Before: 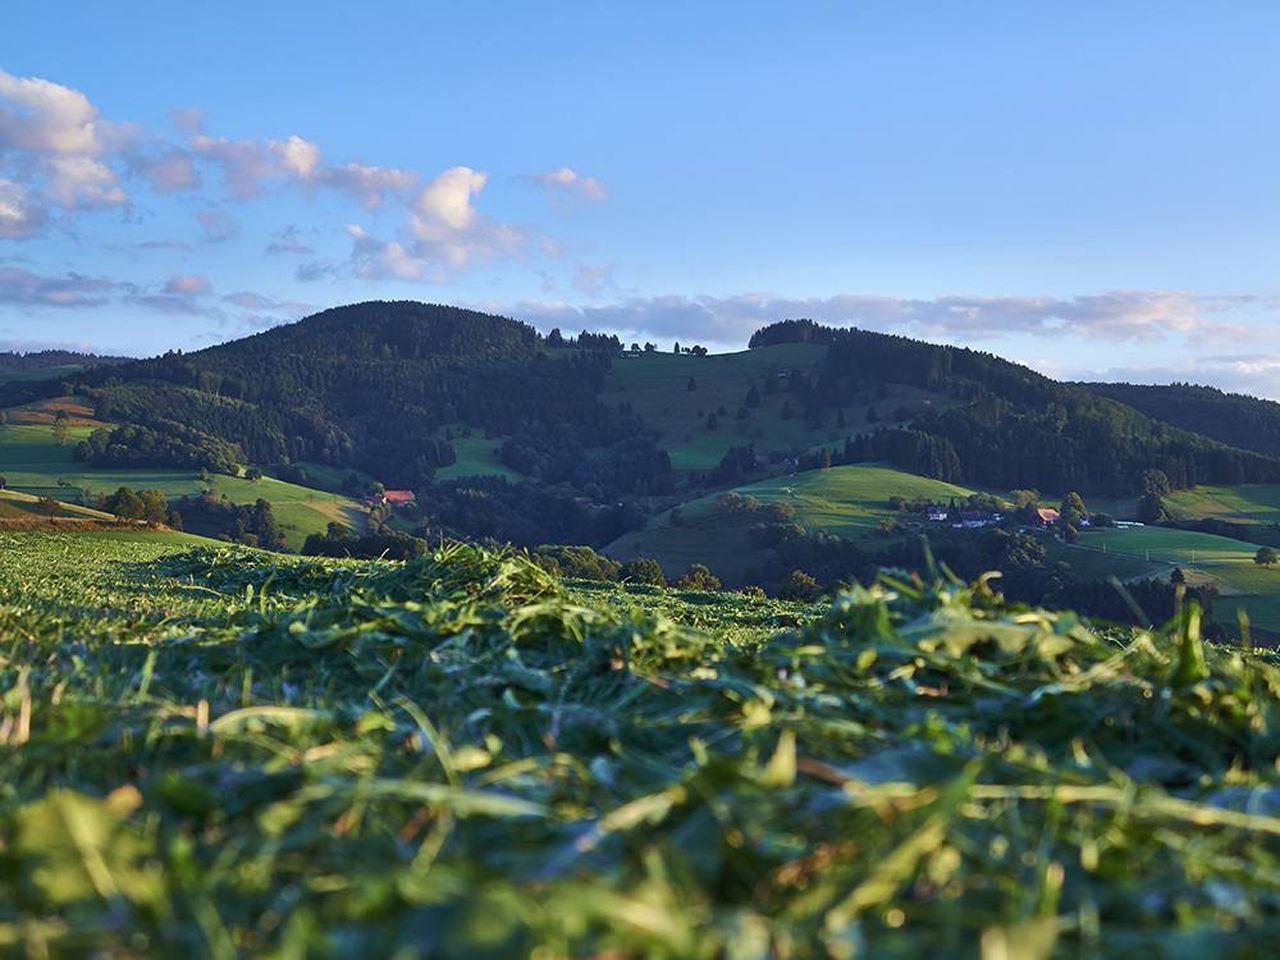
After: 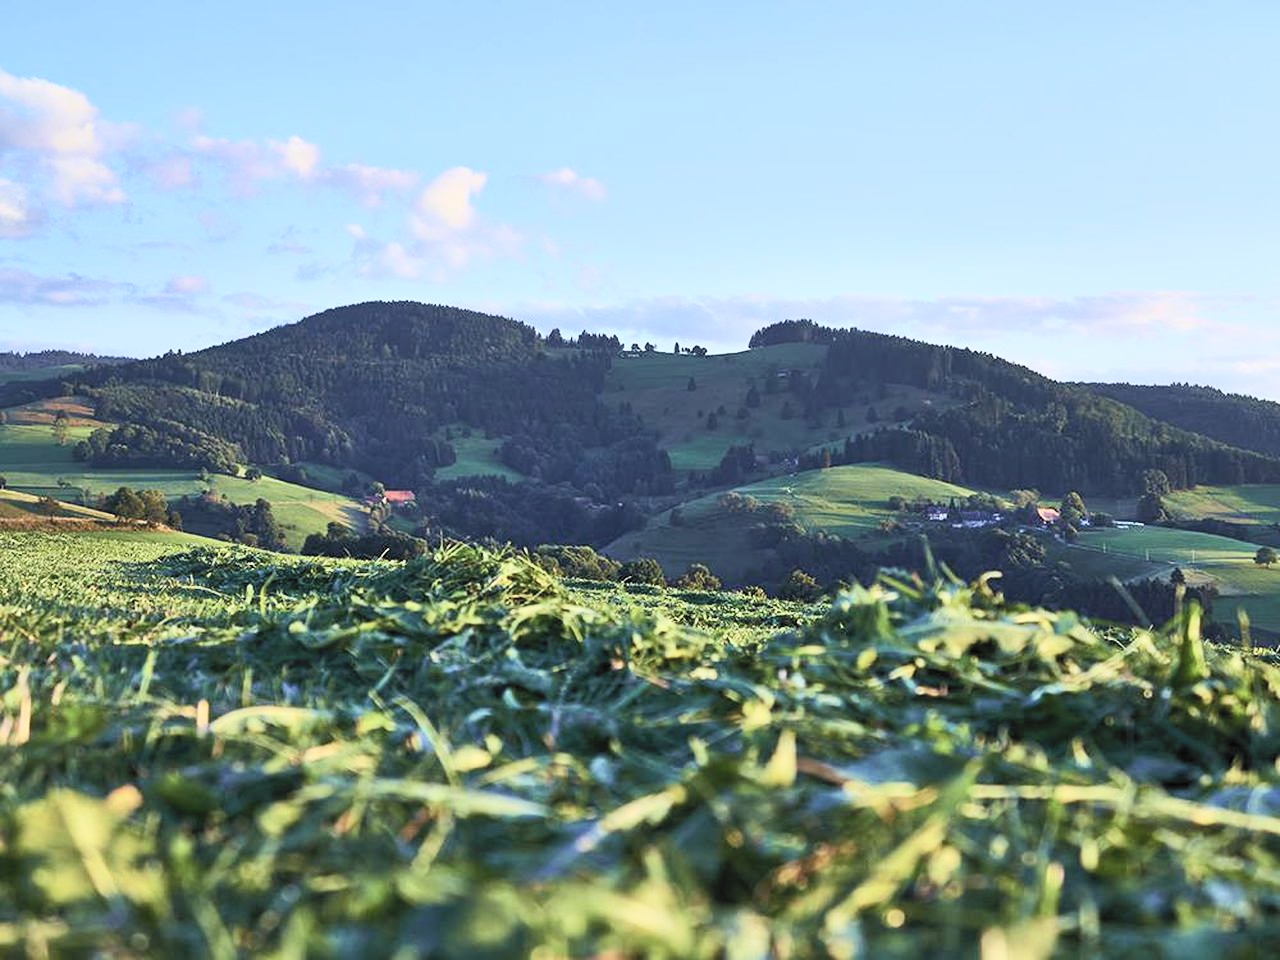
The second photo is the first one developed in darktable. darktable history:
filmic rgb: middle gray luminance 18.38%, black relative exposure -8.9 EV, white relative exposure 3.74 EV, threshold 2.98 EV, target black luminance 0%, hardness 4.86, latitude 67.56%, contrast 0.959, highlights saturation mix 19.81%, shadows ↔ highlights balance 21.05%, enable highlight reconstruction true
contrast brightness saturation: contrast 0.393, brightness 0.528
